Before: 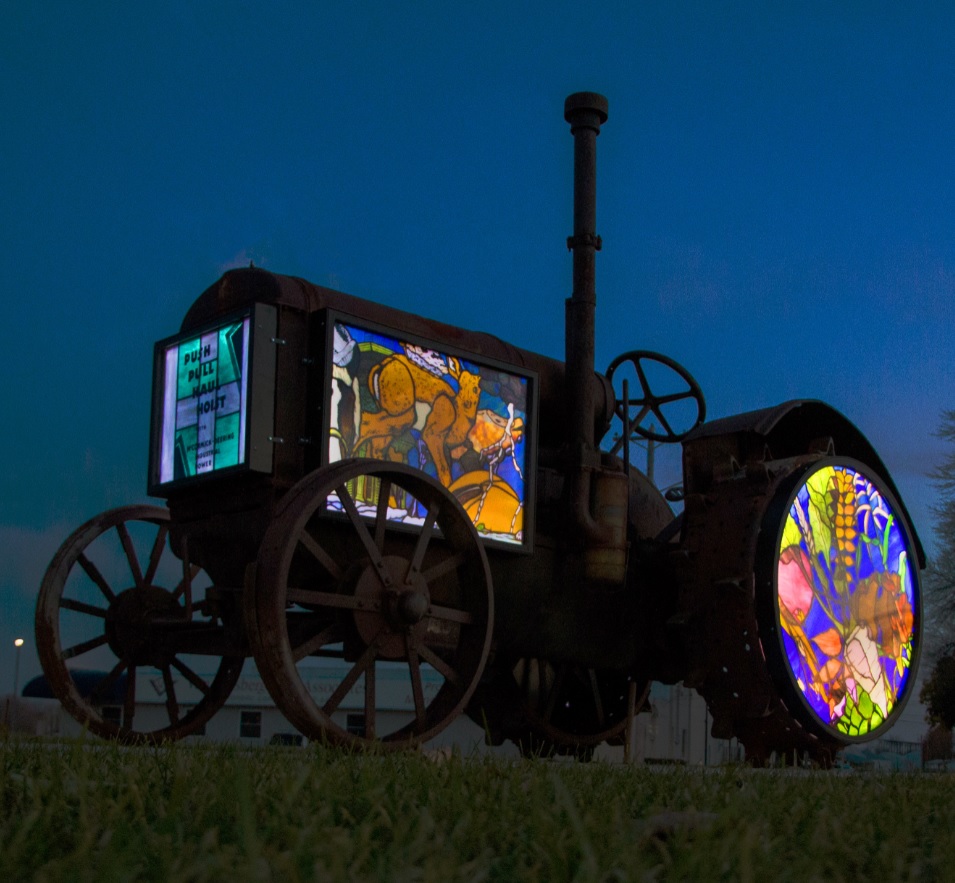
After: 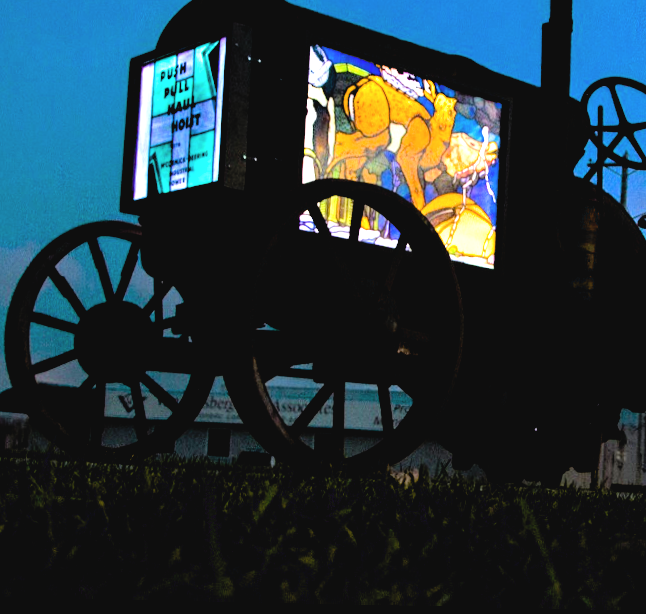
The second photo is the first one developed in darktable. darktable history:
contrast brightness saturation: contrast -0.095, saturation -0.1
exposure: black level correction 0.016, exposure 1.764 EV, compensate highlight preservation false
filmic rgb: black relative exposure -5.12 EV, white relative exposure 4 EV, threshold 6 EV, hardness 2.88, contrast 1.3, highlights saturation mix -29.4%, enable highlight reconstruction true
levels: levels [0.012, 0.367, 0.697]
tone equalizer: -8 EV -0.004 EV, -7 EV 0.02 EV, -6 EV -0.008 EV, -5 EV 0.008 EV, -4 EV -0.051 EV, -3 EV -0.228 EV, -2 EV -0.658 EV, -1 EV -1 EV, +0 EV -0.945 EV, edges refinement/feathering 500, mask exposure compensation -1.57 EV, preserve details no
crop and rotate: angle -1.19°, left 3.705%, top 31.87%, right 29.863%
